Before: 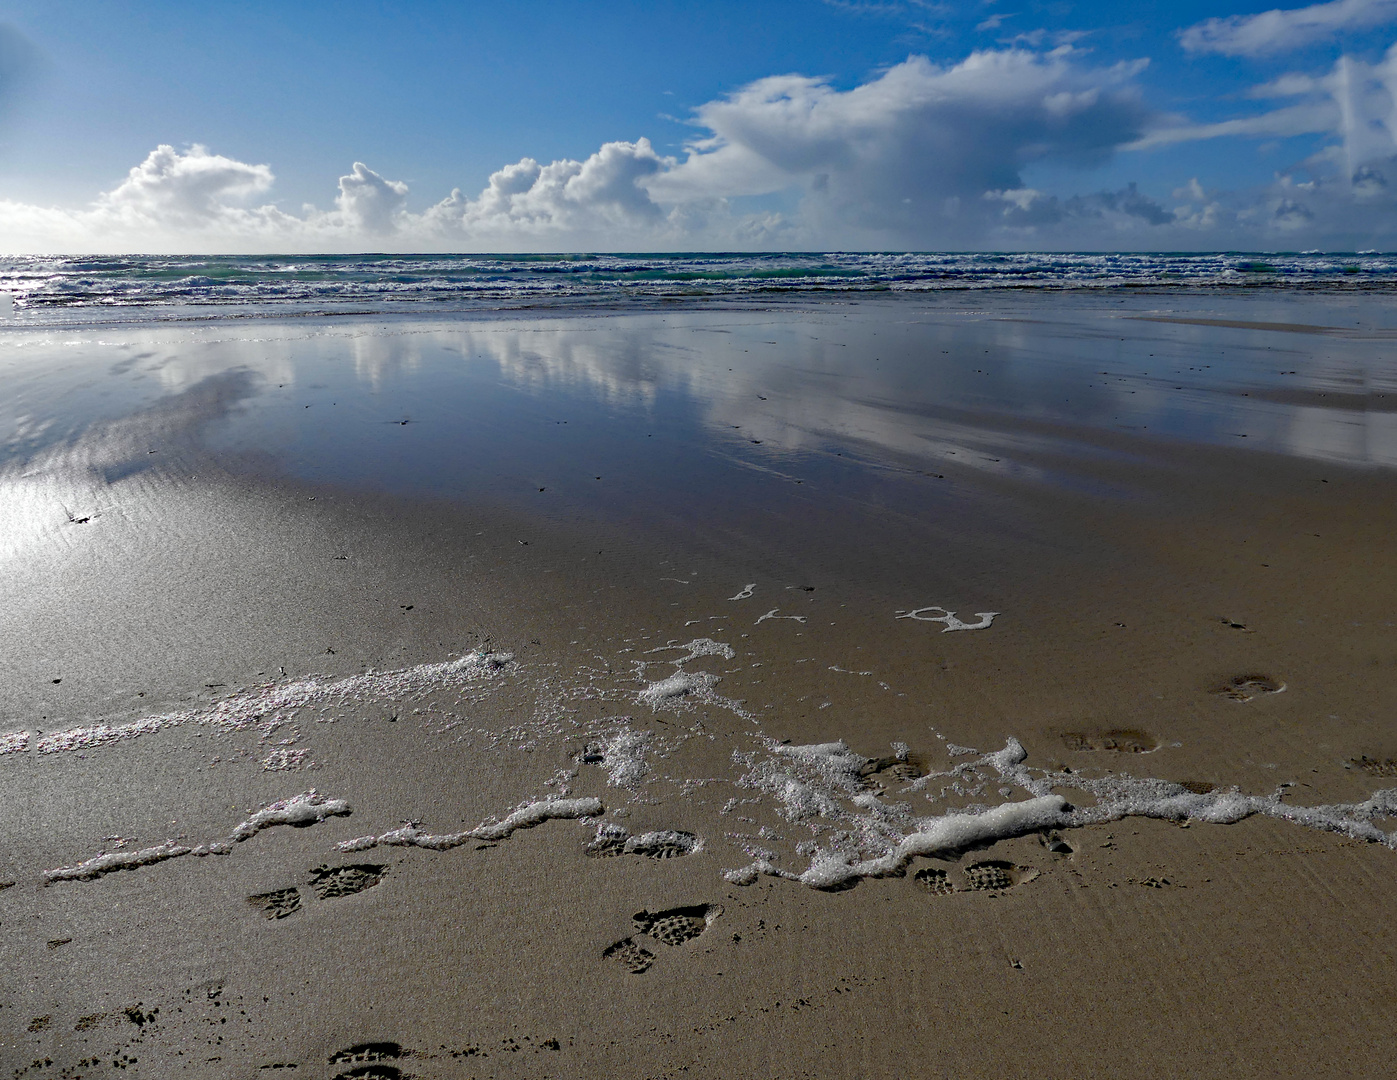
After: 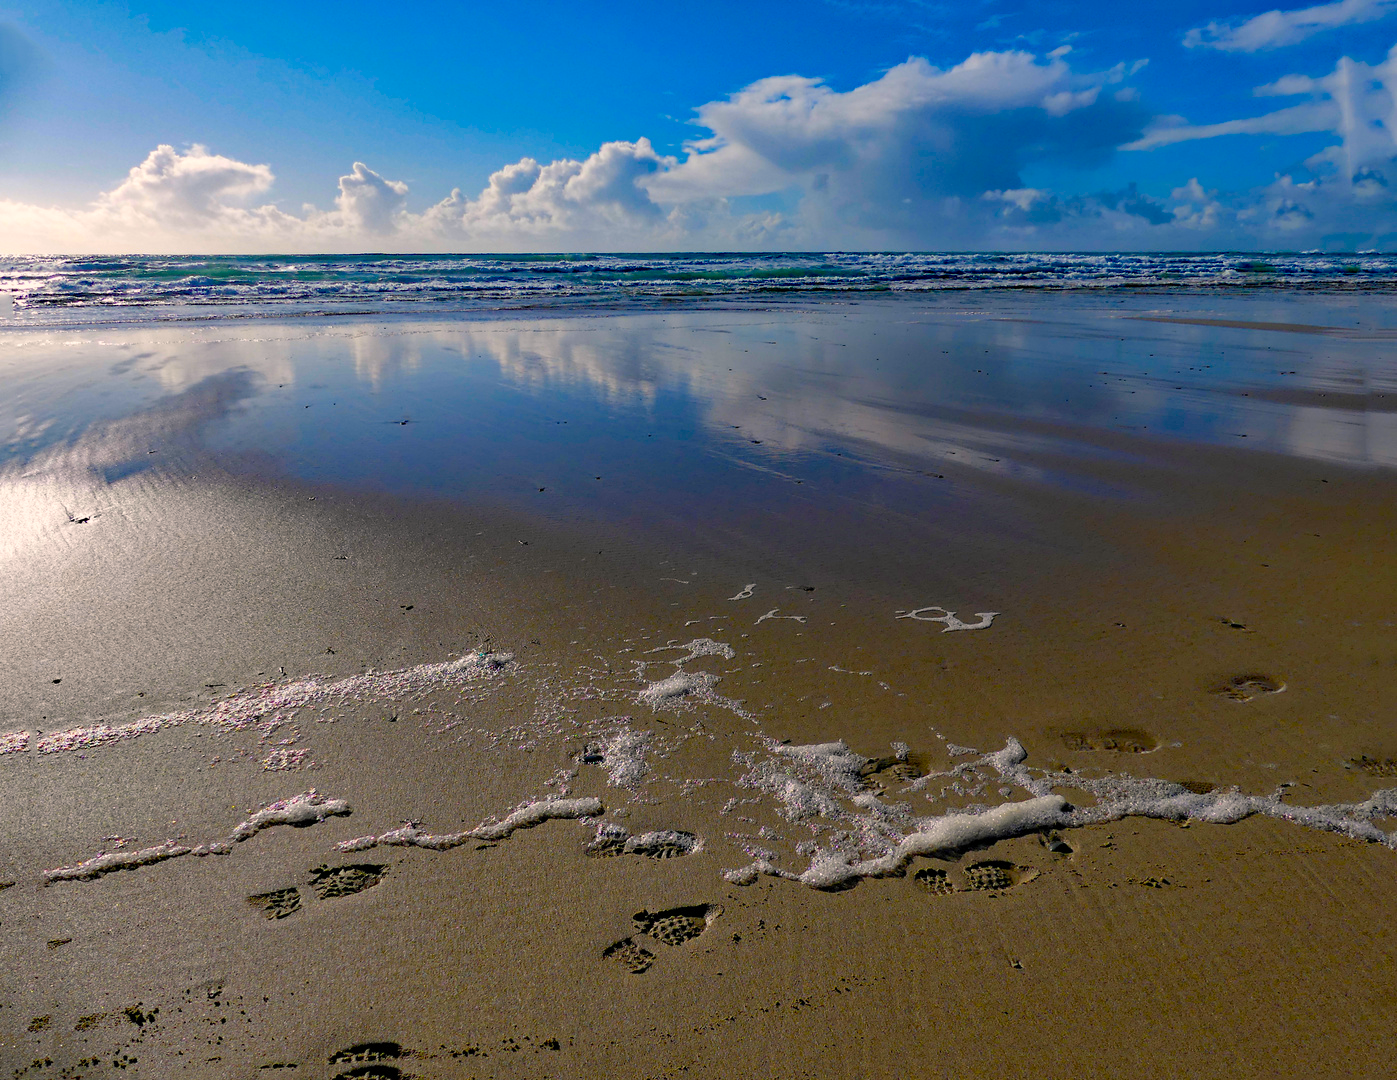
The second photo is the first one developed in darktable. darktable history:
color balance rgb: highlights gain › chroma 3.091%, highlights gain › hue 54.53°, perceptual saturation grading › global saturation 28.374%, perceptual saturation grading › mid-tones 12.76%, perceptual saturation grading › shadows 9.459%, global vibrance 50.519%
